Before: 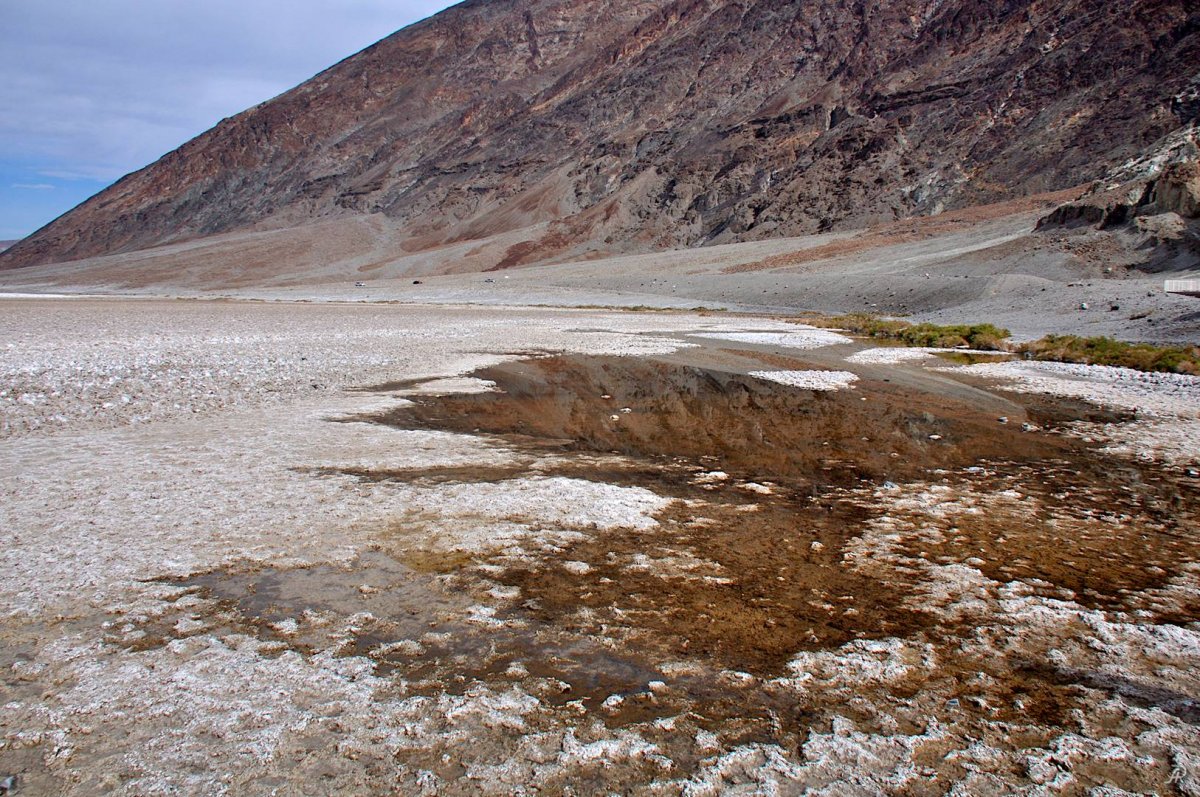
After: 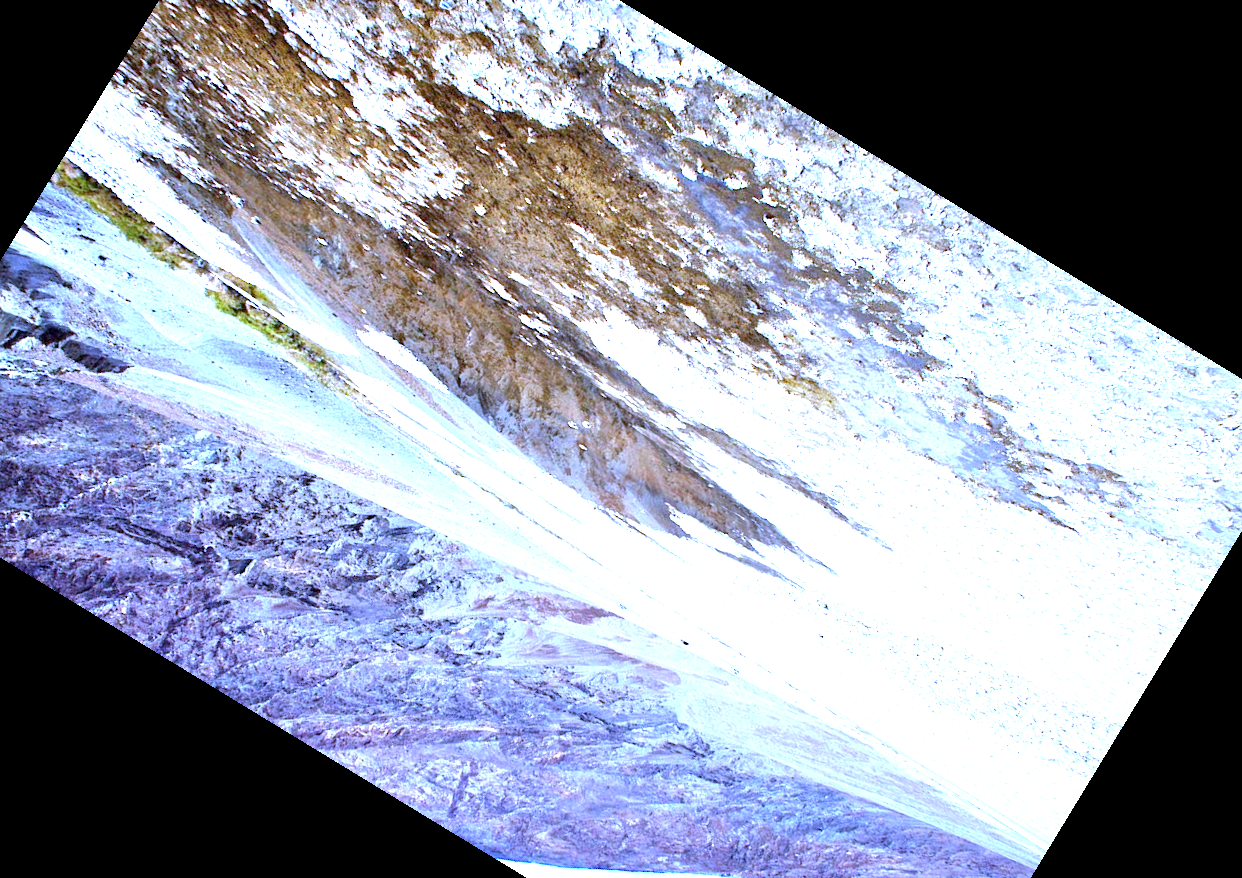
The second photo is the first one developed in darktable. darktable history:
exposure: exposure 2.207 EV, compensate highlight preservation false
white balance: red 0.766, blue 1.537
crop and rotate: angle 148.68°, left 9.111%, top 15.603%, right 4.588%, bottom 17.041%
tone equalizer: on, module defaults
